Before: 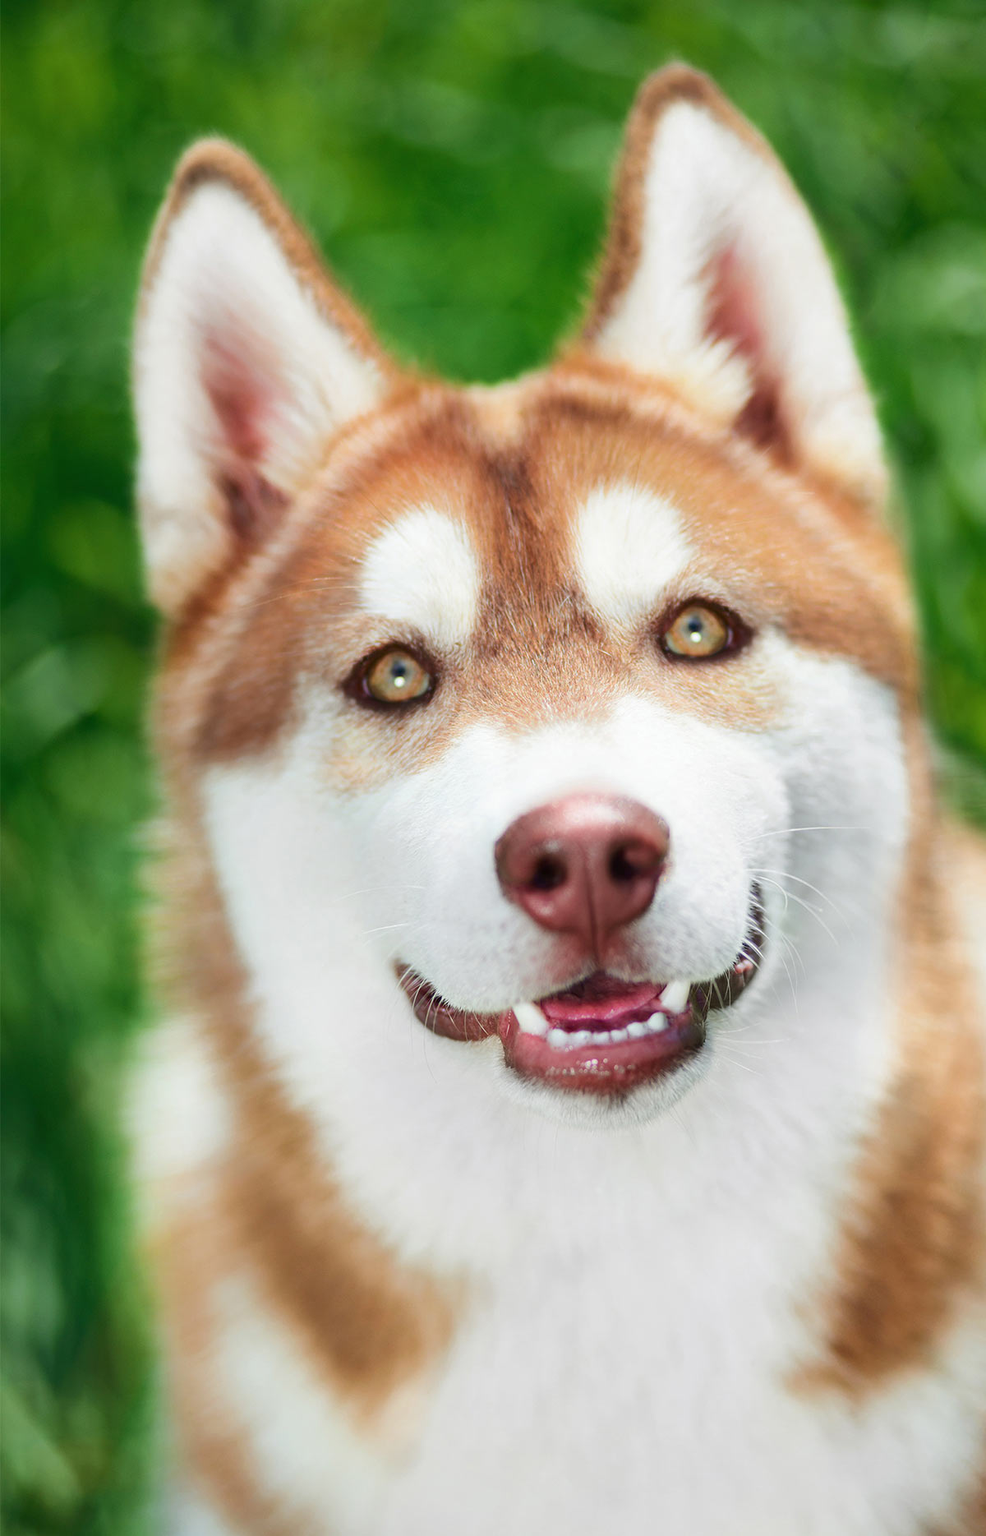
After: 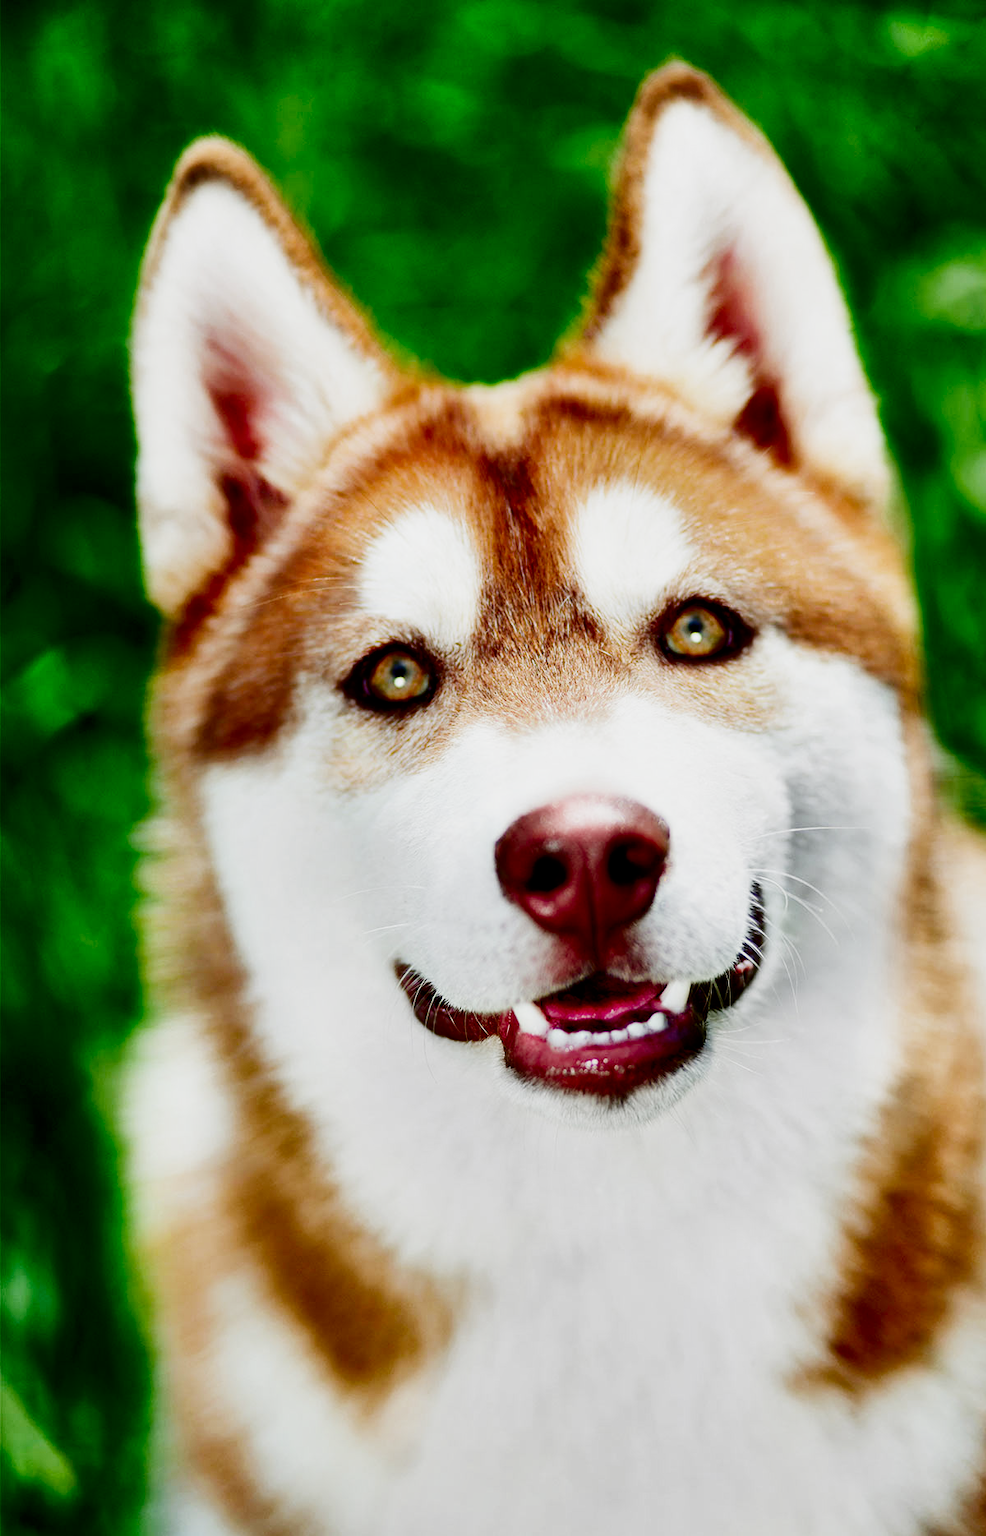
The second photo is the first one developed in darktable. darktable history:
filmic rgb: black relative exposure -5.01 EV, white relative exposure 3.95 EV, hardness 2.9, contrast 1.513, add noise in highlights 0.001, preserve chrominance no, color science v3 (2019), use custom middle-gray values true, iterations of high-quality reconstruction 0, contrast in highlights soft
shadows and highlights: low approximation 0.01, soften with gaussian
contrast brightness saturation: contrast 0.19, brightness -0.221, saturation 0.119
